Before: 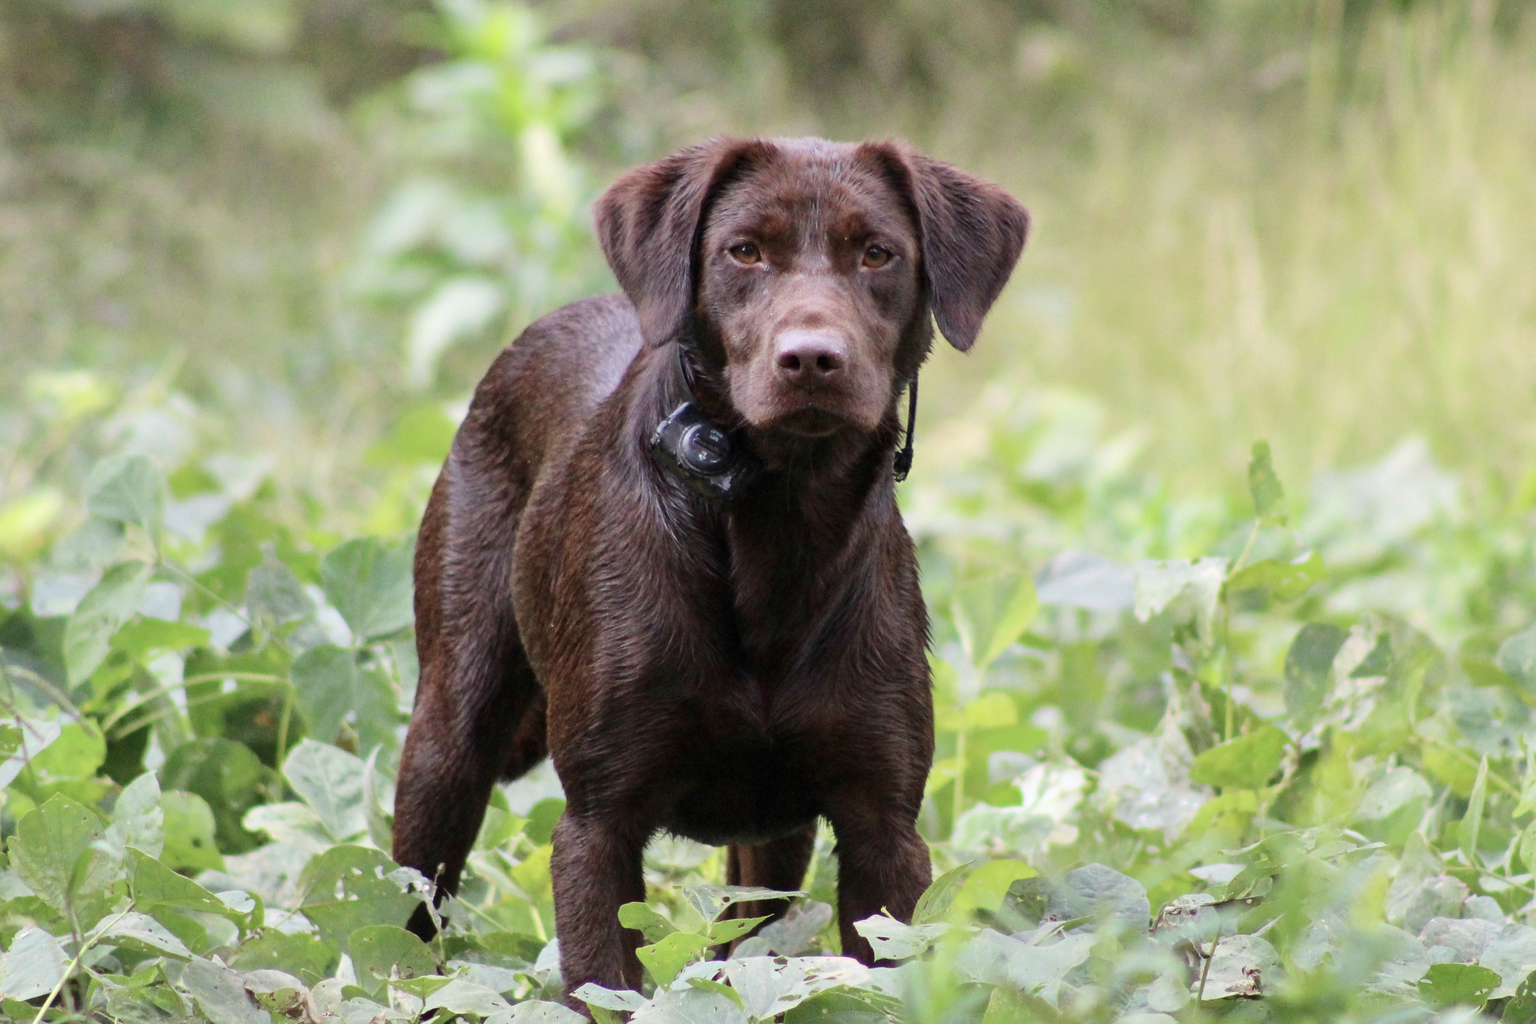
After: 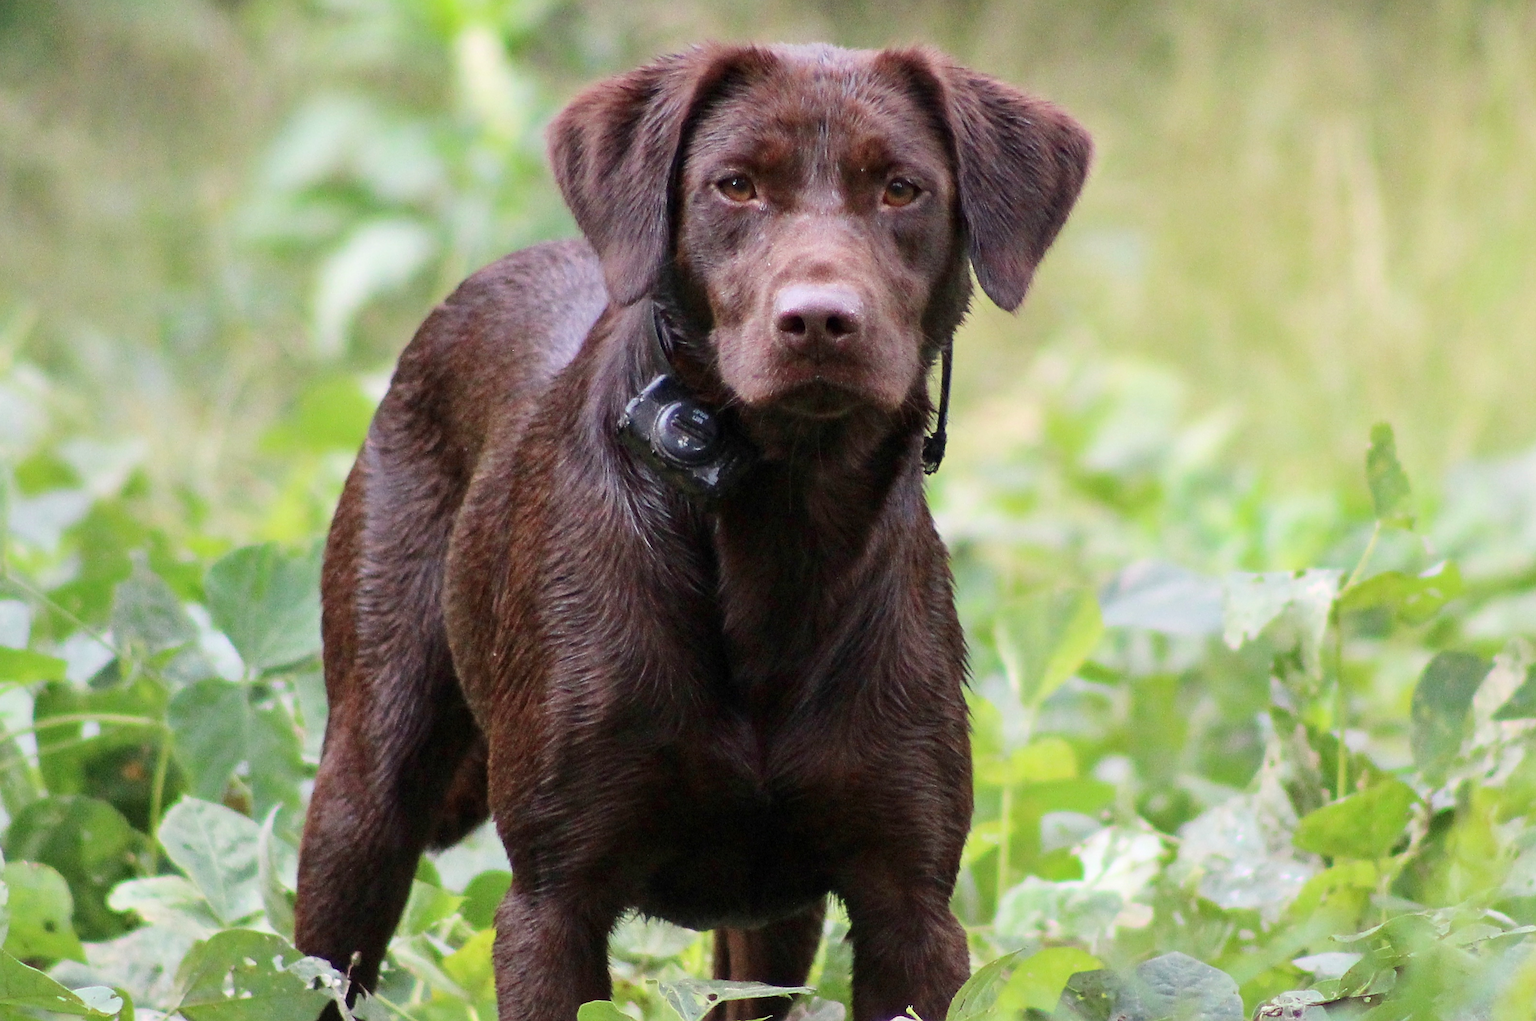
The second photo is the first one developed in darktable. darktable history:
sharpen: amount 0.494
crop and rotate: left 10.254%, top 10.073%, right 9.855%, bottom 10.23%
